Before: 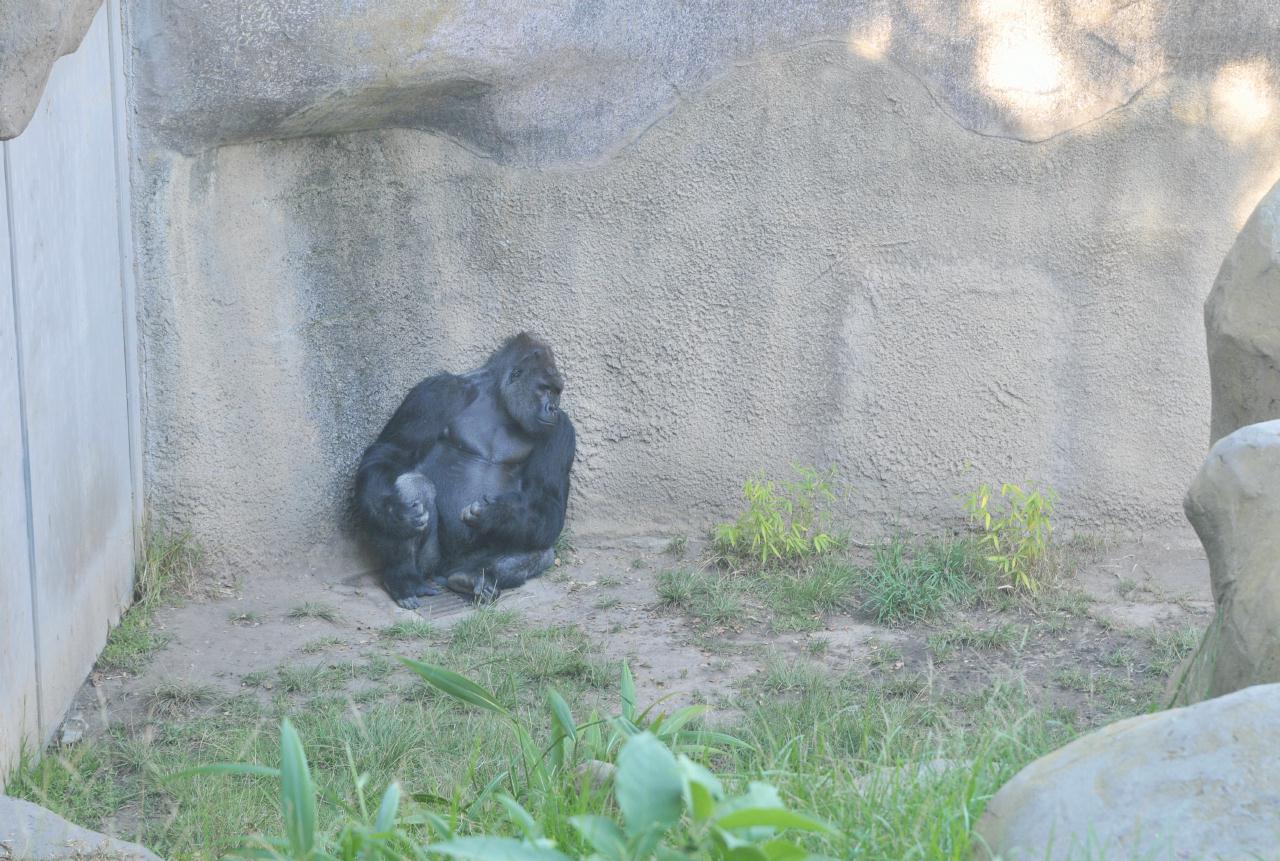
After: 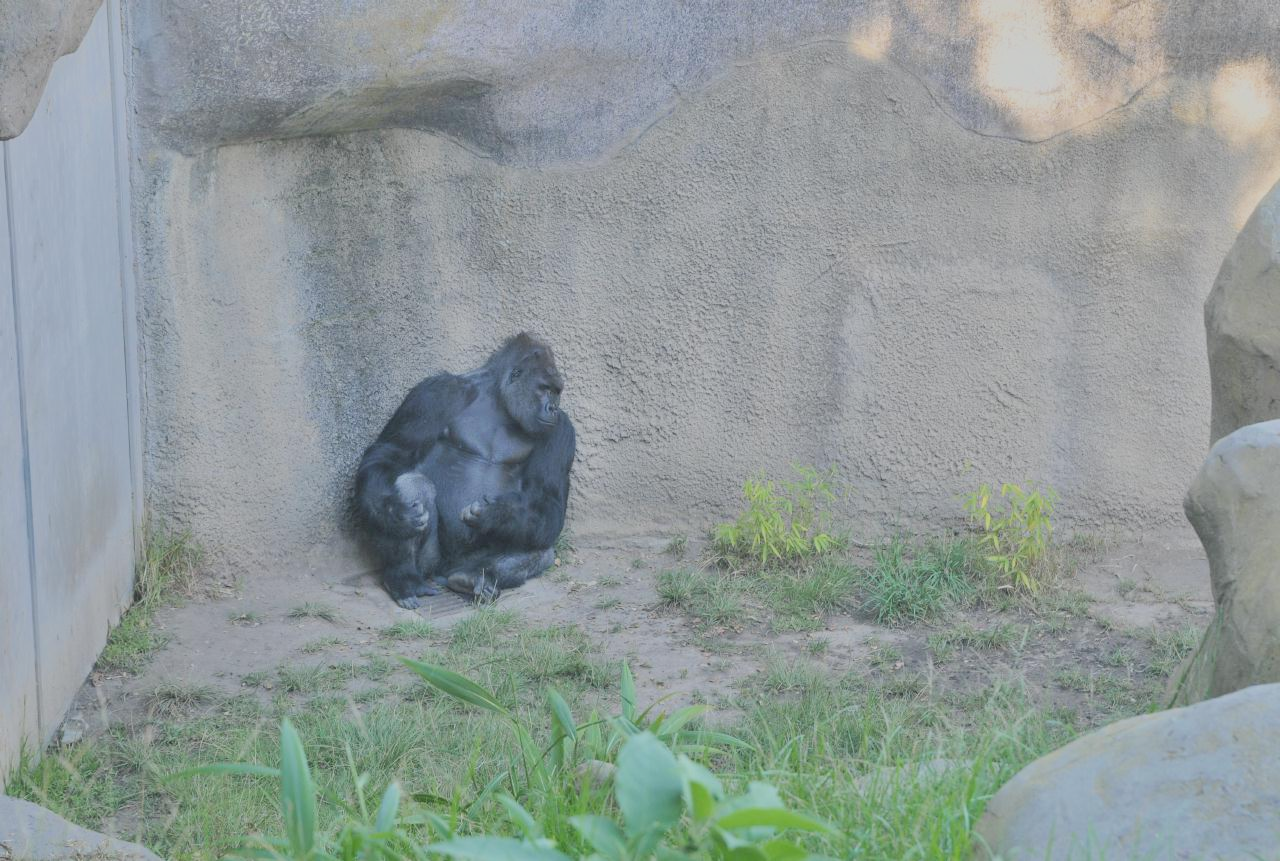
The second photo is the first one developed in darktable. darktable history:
filmic rgb: black relative exposure -7.65 EV, white relative exposure 4.56 EV, hardness 3.61, color science v6 (2022)
shadows and highlights: shadows 33.15, highlights -46.34, compress 49.88%, soften with gaussian
